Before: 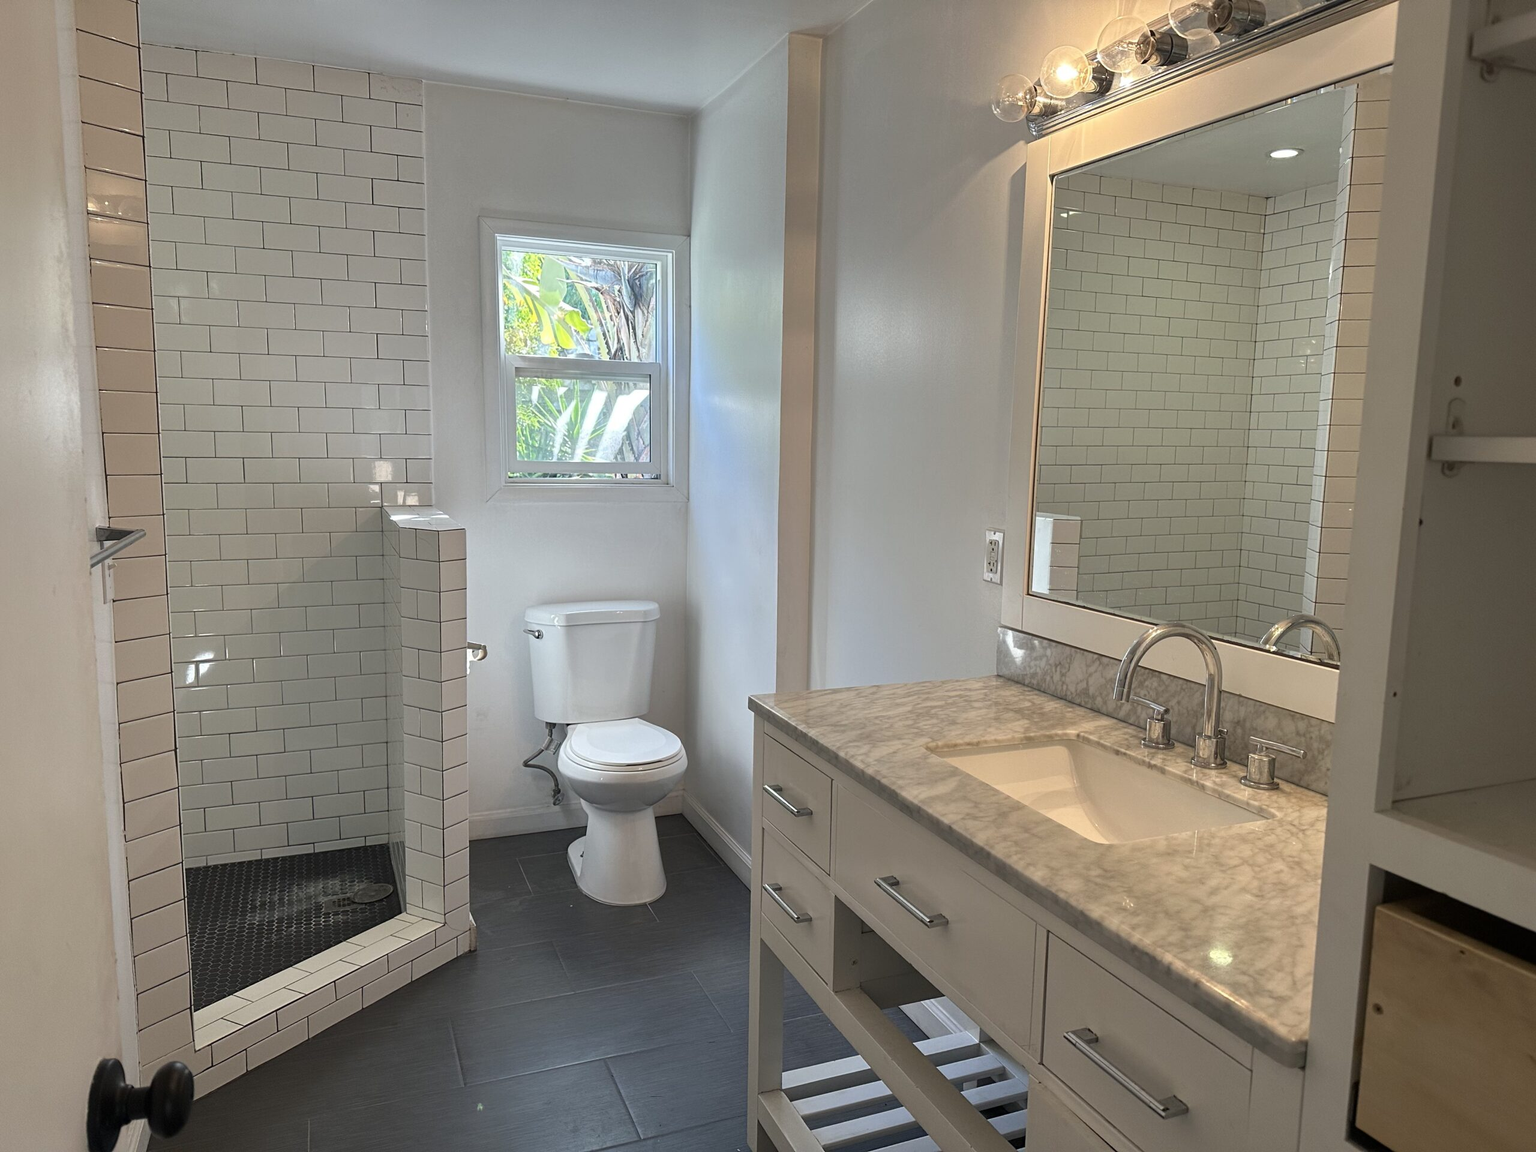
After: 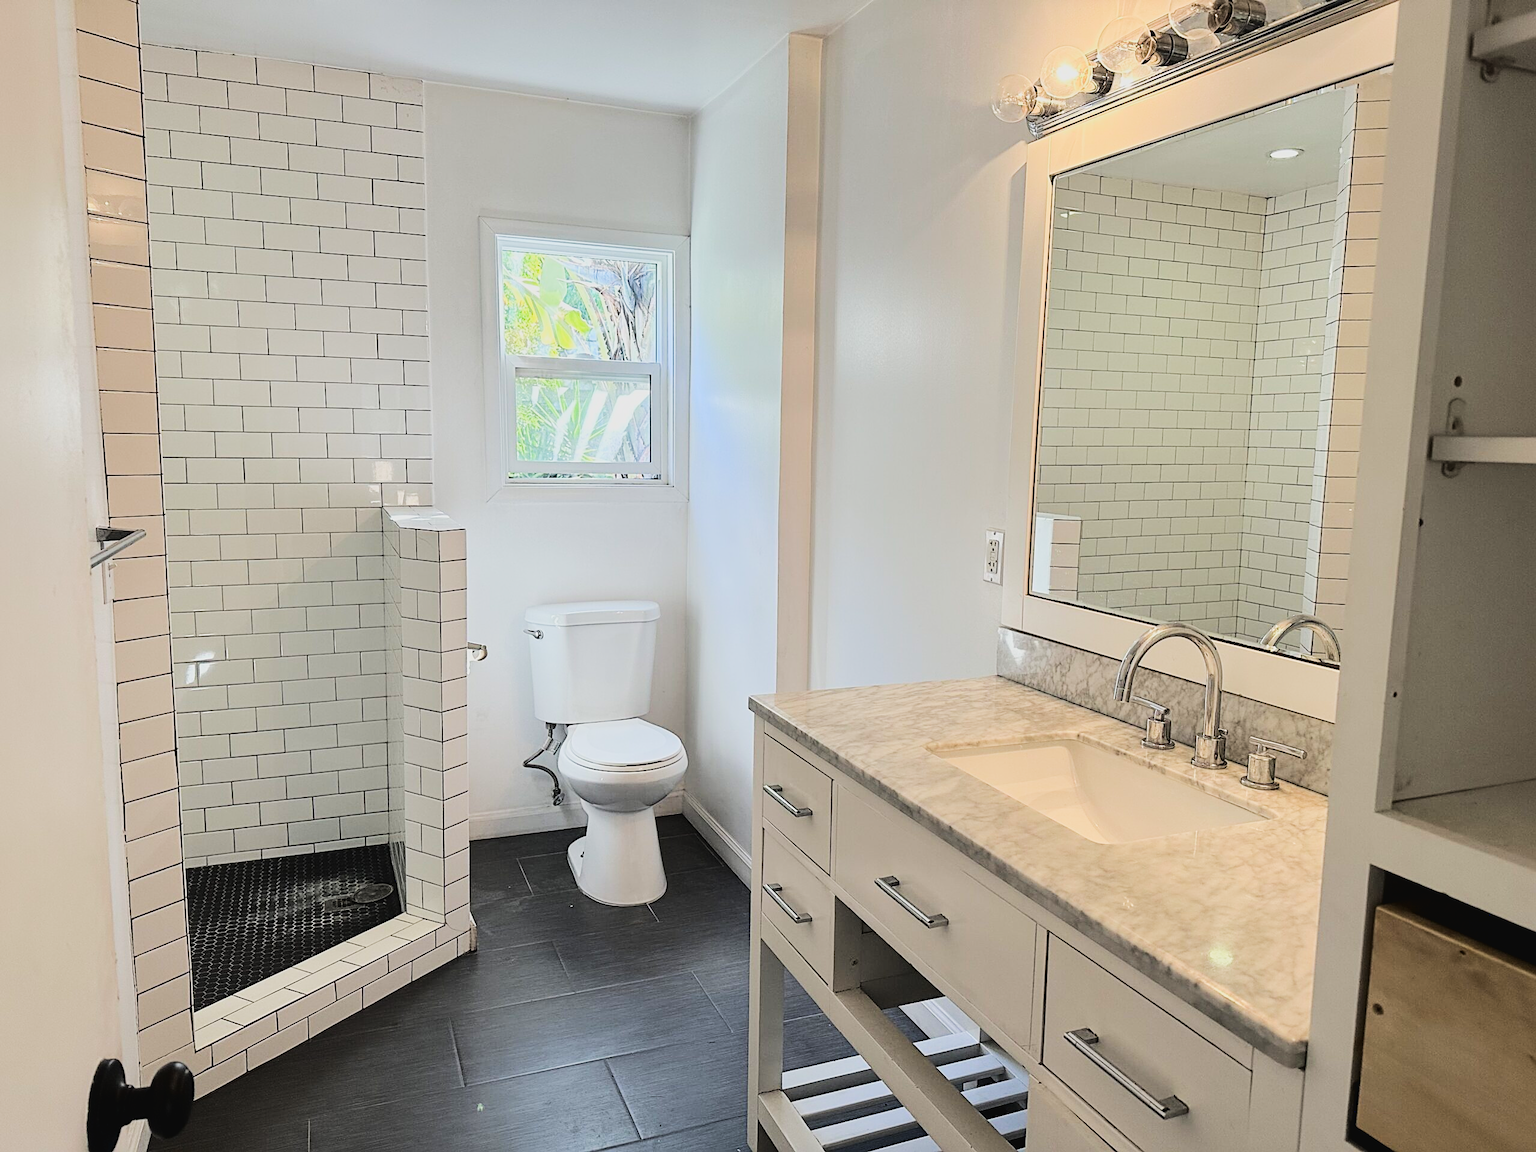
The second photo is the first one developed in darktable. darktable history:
exposure: compensate highlight preservation false
sharpen: on, module defaults
filmic rgb: black relative exposure -9.22 EV, white relative exposure 6.77 EV, hardness 3.07, contrast 1.05
tone curve: curves: ch0 [(0, 0.026) (0.146, 0.158) (0.272, 0.34) (0.453, 0.627) (0.687, 0.829) (1, 1)], color space Lab, linked channels, preserve colors none
